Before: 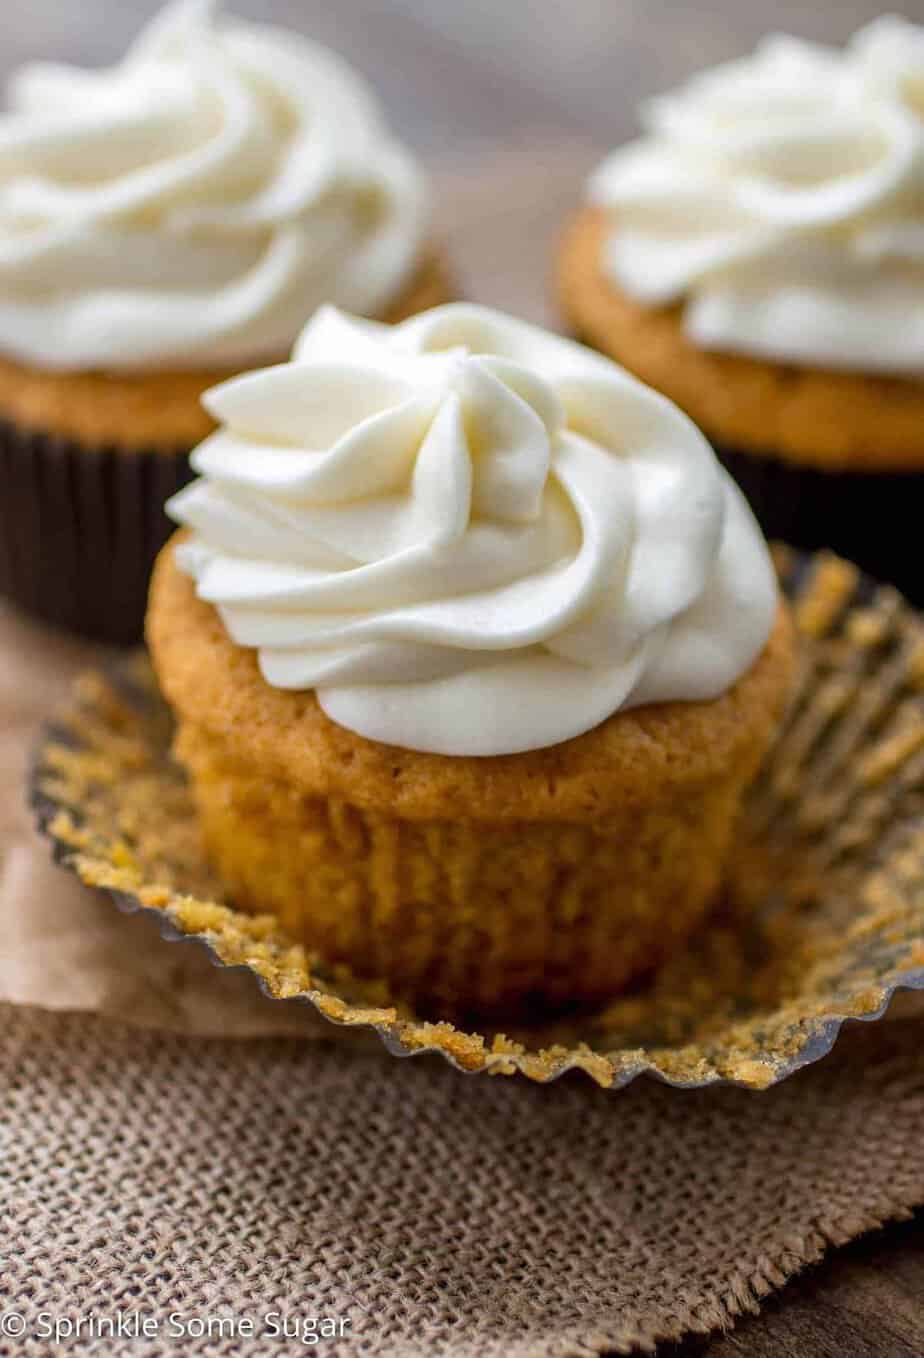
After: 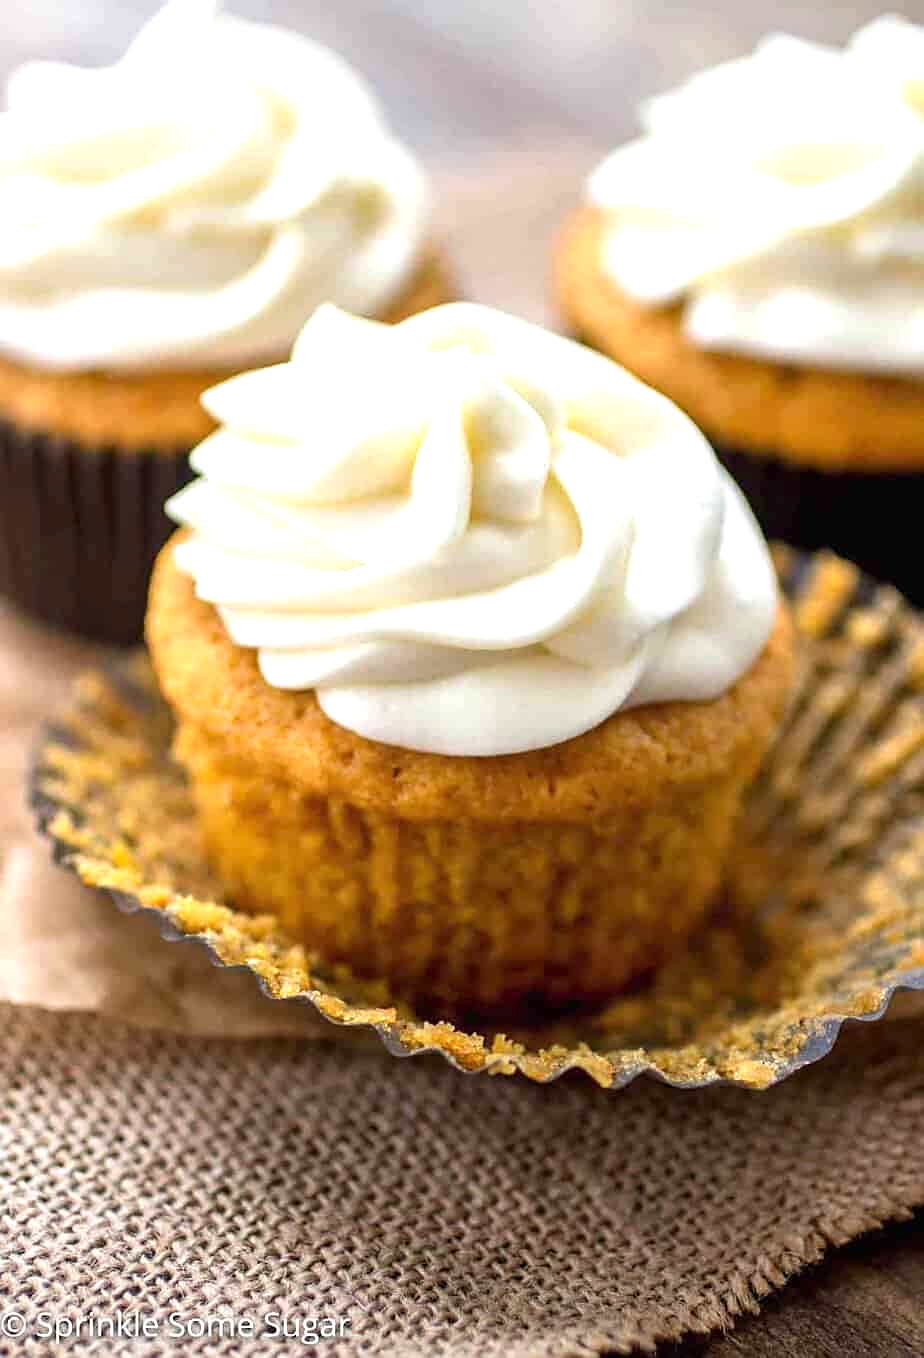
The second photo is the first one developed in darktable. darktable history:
exposure: exposure 1 EV, compensate highlight preservation false
sharpen: radius 1.864, amount 0.398, threshold 1.271
rotate and perspective: crop left 0, crop top 0
graduated density: rotation -180°, offset 24.95
